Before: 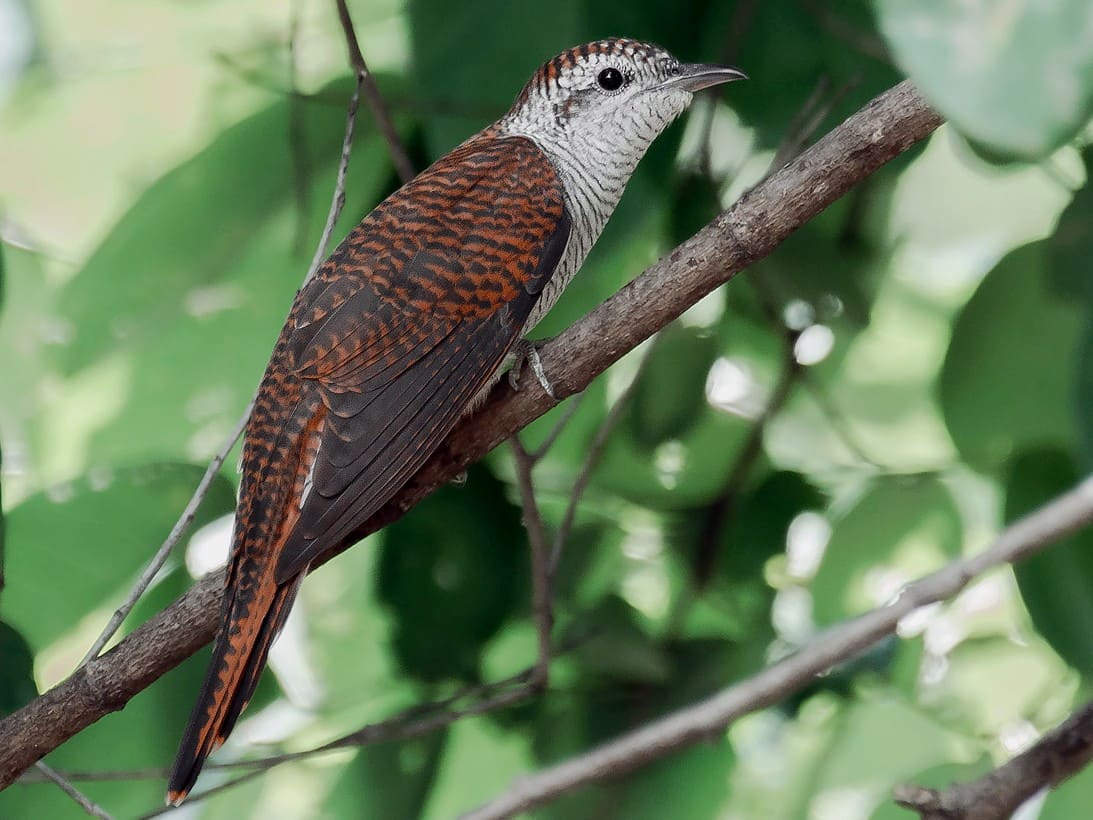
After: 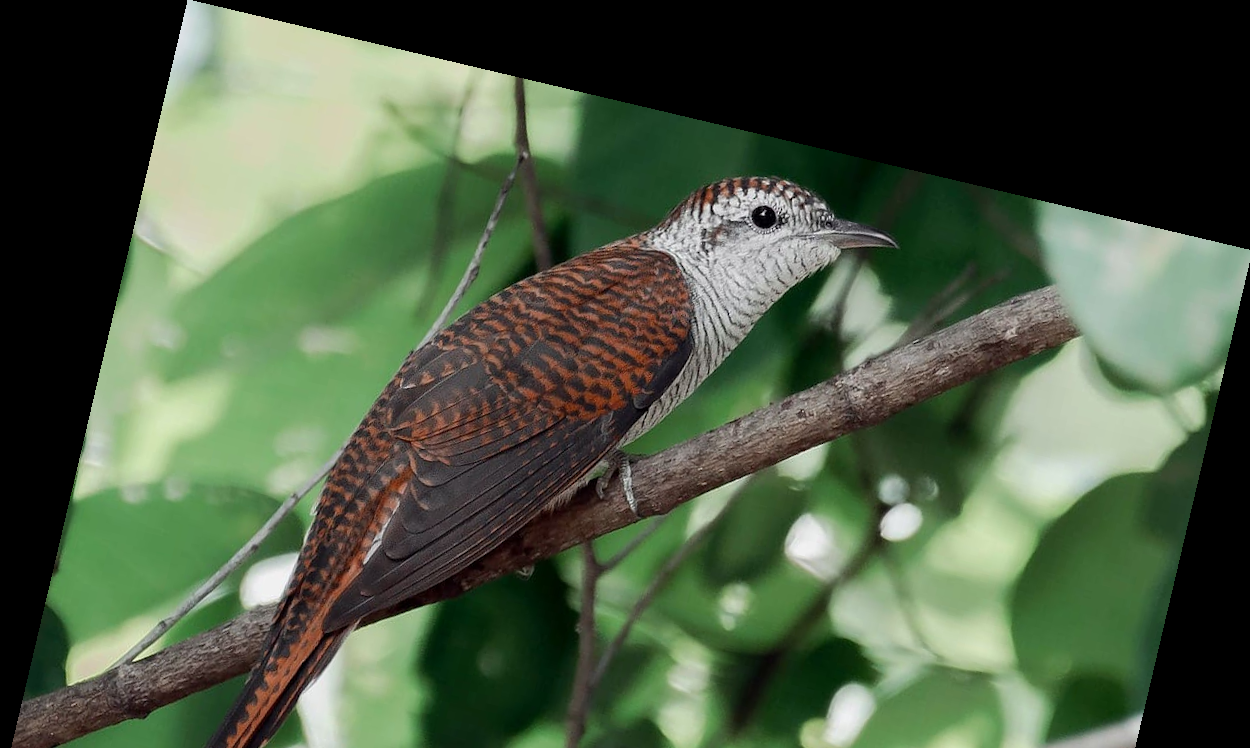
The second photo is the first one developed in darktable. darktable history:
crop: bottom 28.576%
rotate and perspective: rotation 13.27°, automatic cropping off
